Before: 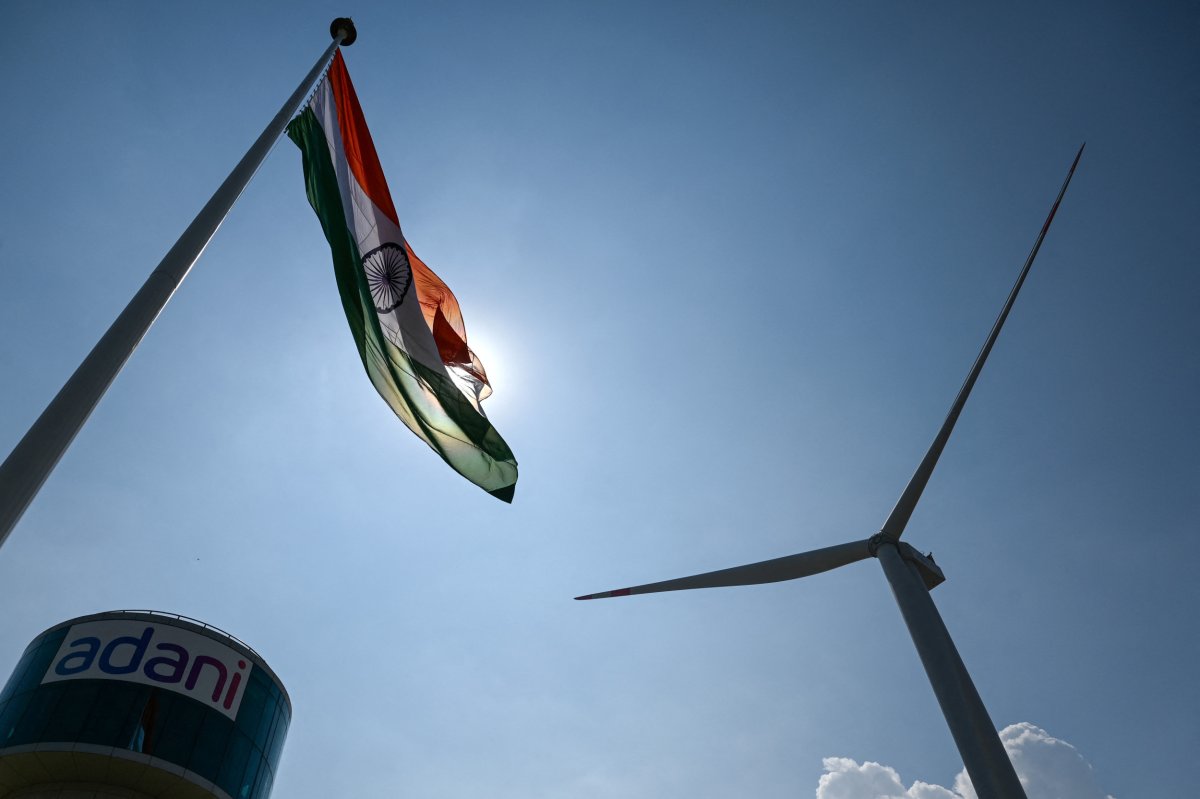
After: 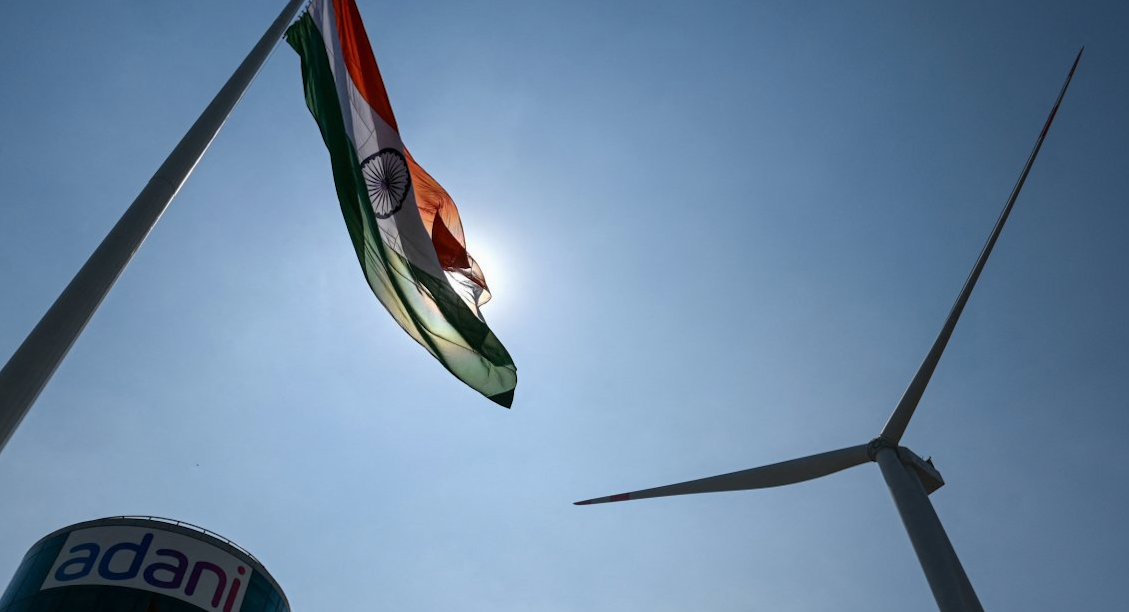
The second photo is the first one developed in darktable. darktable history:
crop and rotate: angle 0.102°, top 11.842%, right 5.639%, bottom 11.238%
exposure: exposure -0.041 EV, compensate exposure bias true, compensate highlight preservation false
